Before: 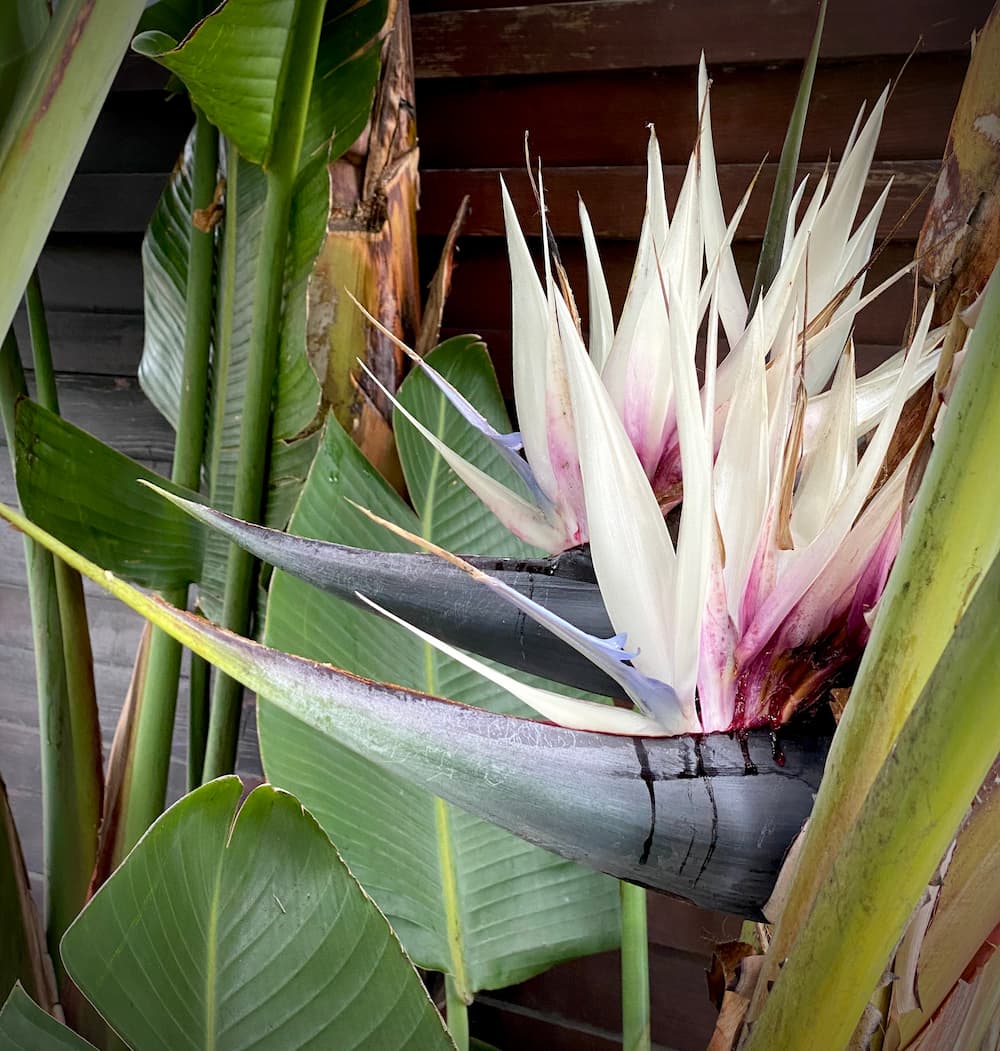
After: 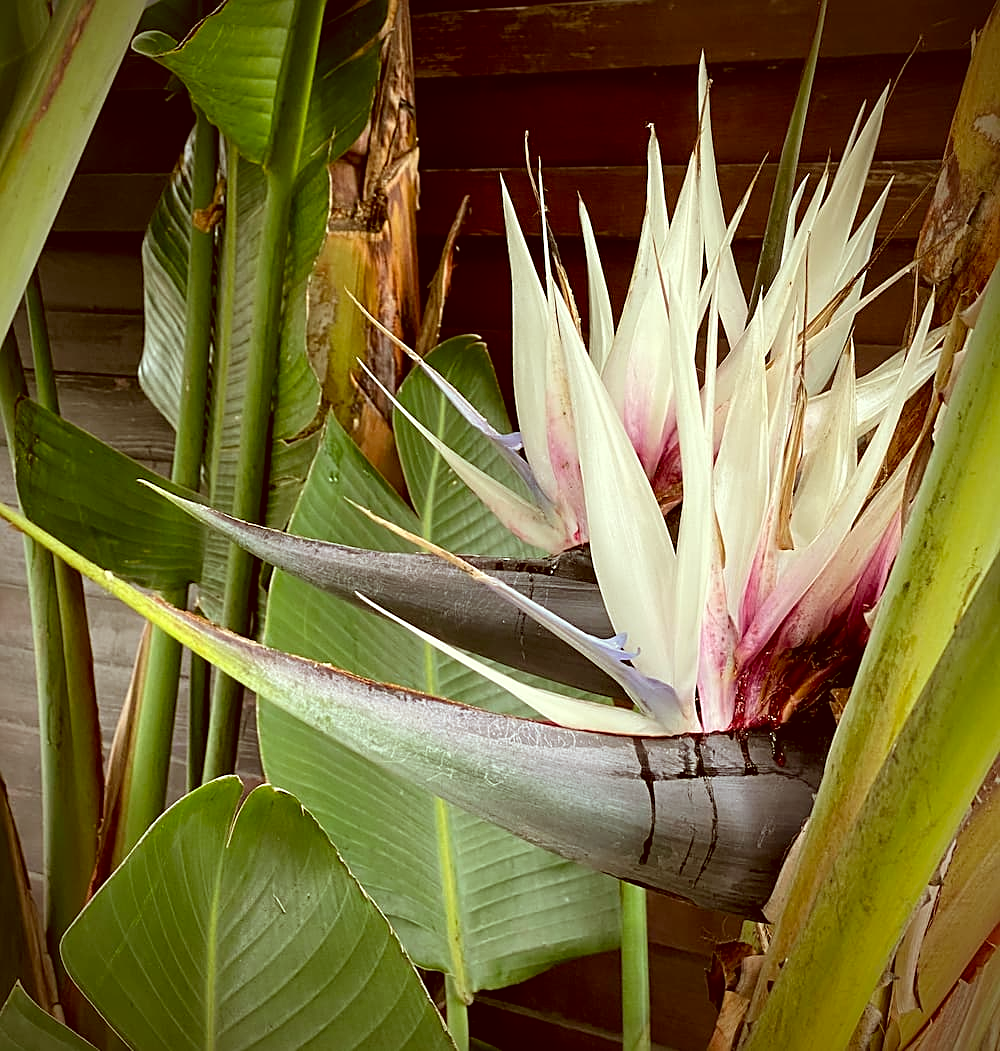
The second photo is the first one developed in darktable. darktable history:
color correction: highlights a* -5.3, highlights b* 9.8, shadows a* 9.8, shadows b* 24.26
sharpen: on, module defaults
